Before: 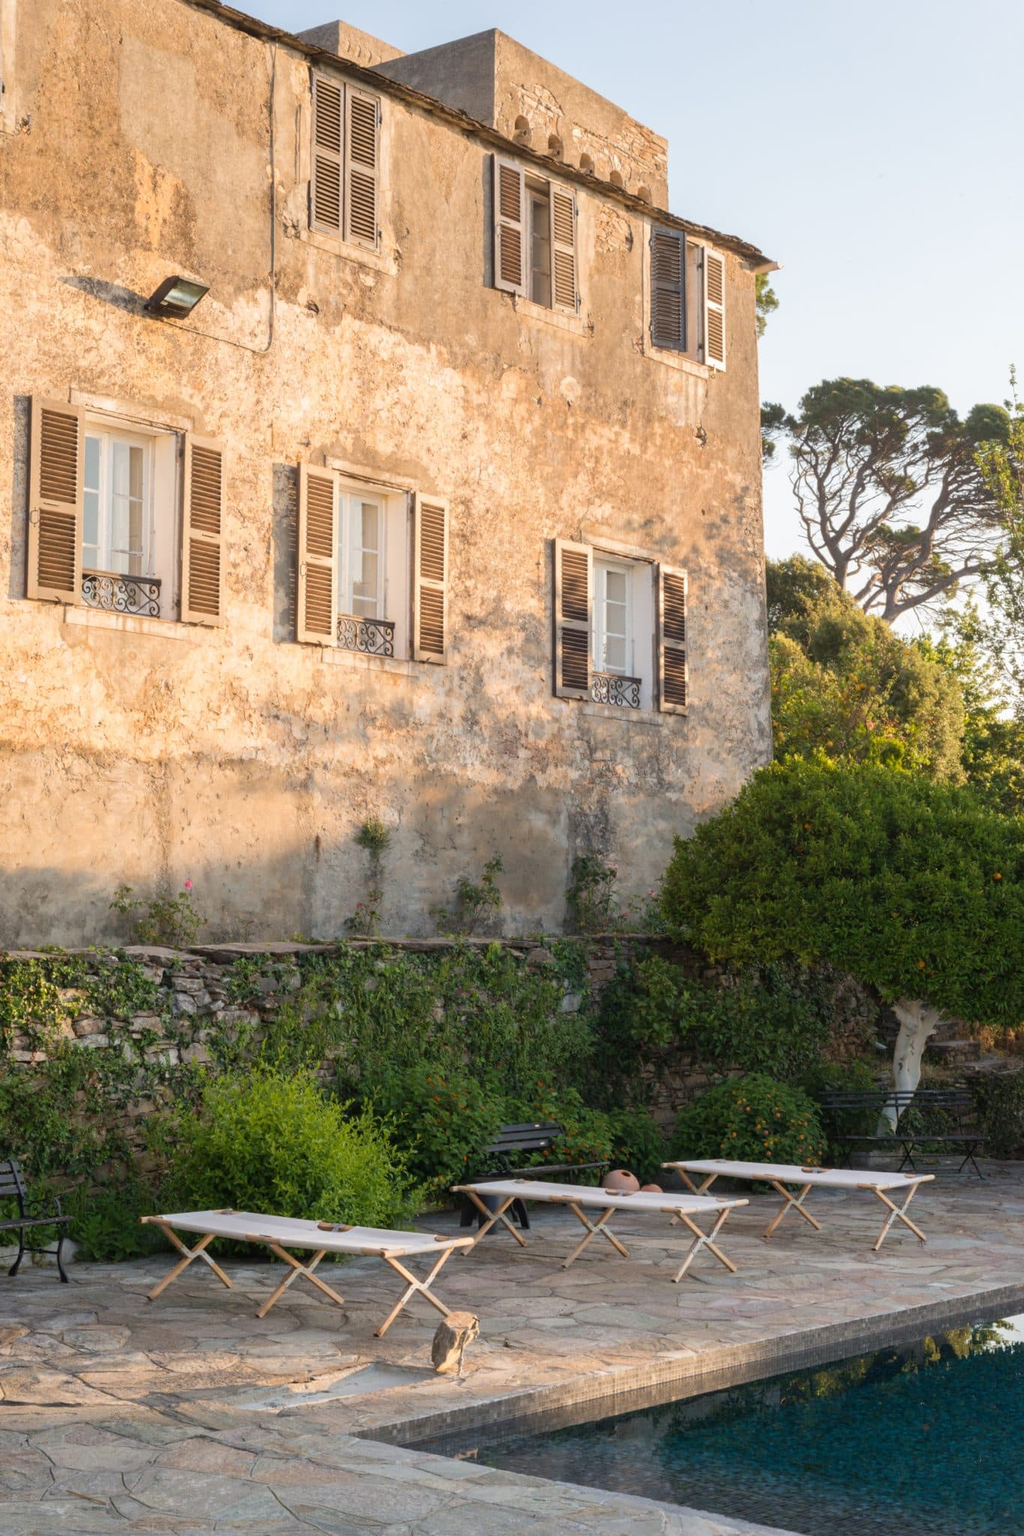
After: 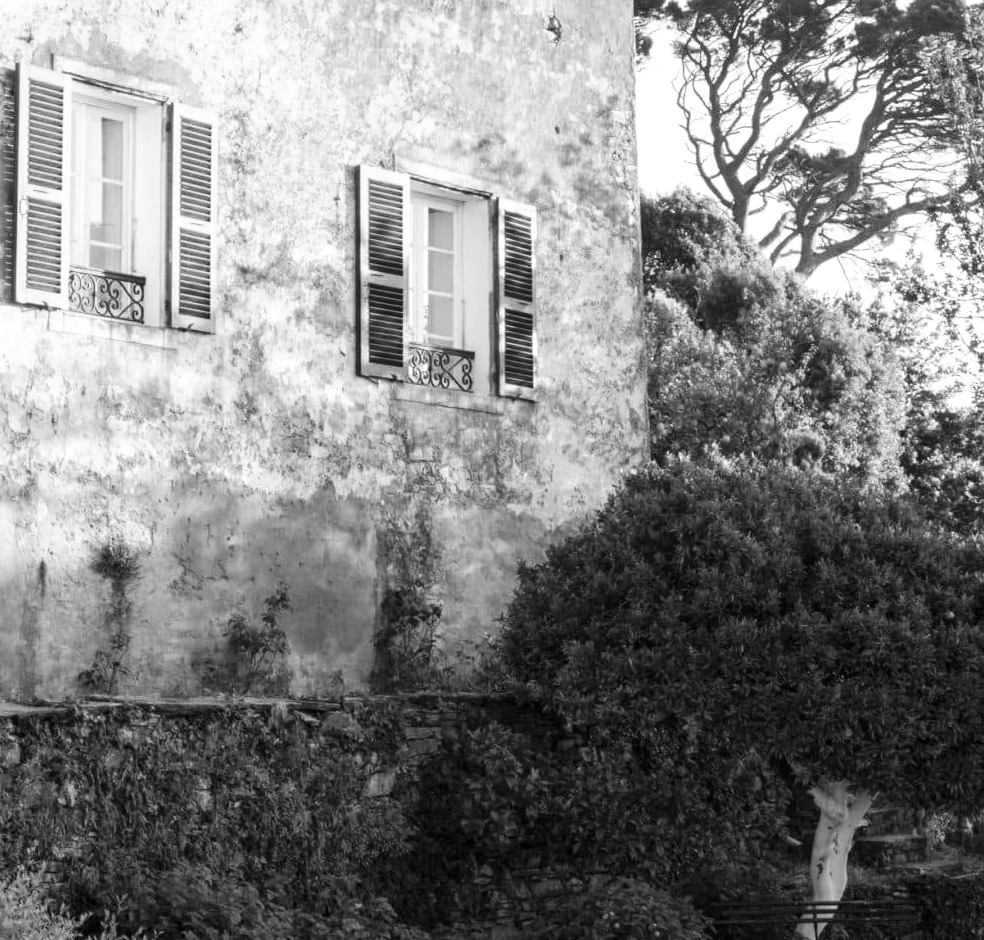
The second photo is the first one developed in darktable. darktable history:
local contrast: highlights 100%, shadows 100%, detail 120%, midtone range 0.2
color balance rgb: shadows lift › chroma 11.71%, shadows lift › hue 133.46°, power › chroma 2.15%, power › hue 166.83°, highlights gain › chroma 4%, highlights gain › hue 200.2°, perceptual saturation grading › global saturation 18.05%
tone curve: curves: ch0 [(0, 0) (0.187, 0.12) (0.384, 0.363) (0.618, 0.698) (0.754, 0.857) (0.875, 0.956) (1, 0.987)]; ch1 [(0, 0) (0.402, 0.36) (0.476, 0.466) (0.501, 0.501) (0.518, 0.514) (0.564, 0.608) (0.614, 0.664) (0.692, 0.744) (1, 1)]; ch2 [(0, 0) (0.435, 0.412) (0.483, 0.481) (0.503, 0.503) (0.522, 0.535) (0.563, 0.601) (0.627, 0.699) (0.699, 0.753) (0.997, 0.858)], color space Lab, independent channels
crop and rotate: left 27.938%, top 27.046%, bottom 27.046%
monochrome: on, module defaults
white balance: red 1.009, blue 0.985
shadows and highlights: shadows -10, white point adjustment 1.5, highlights 10
